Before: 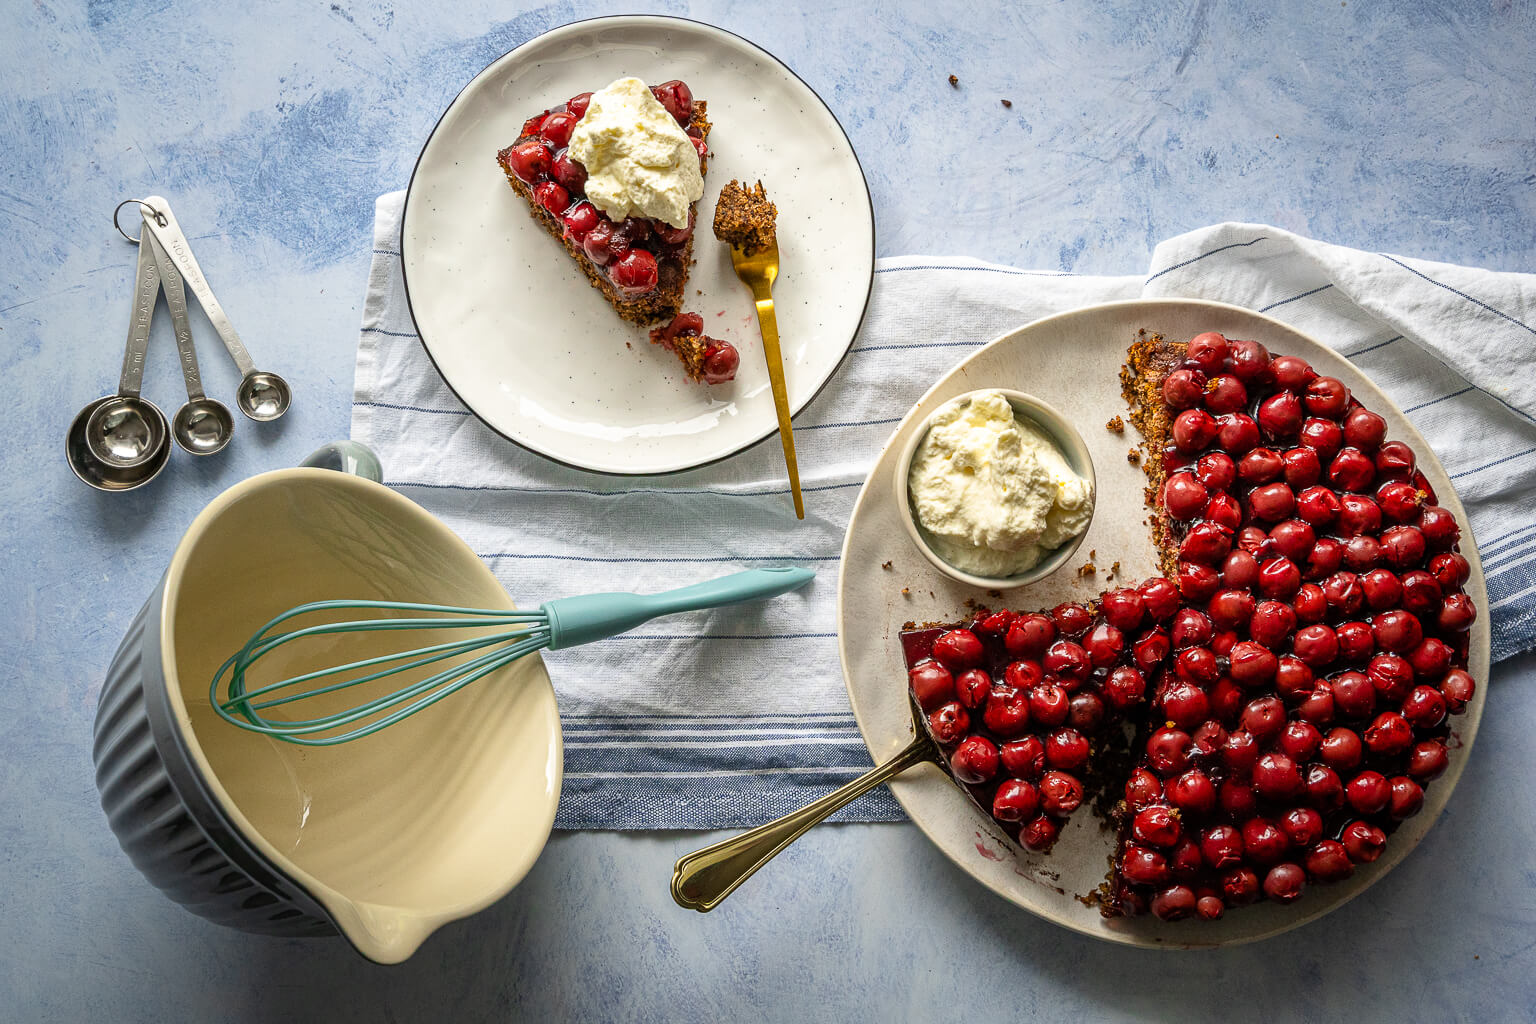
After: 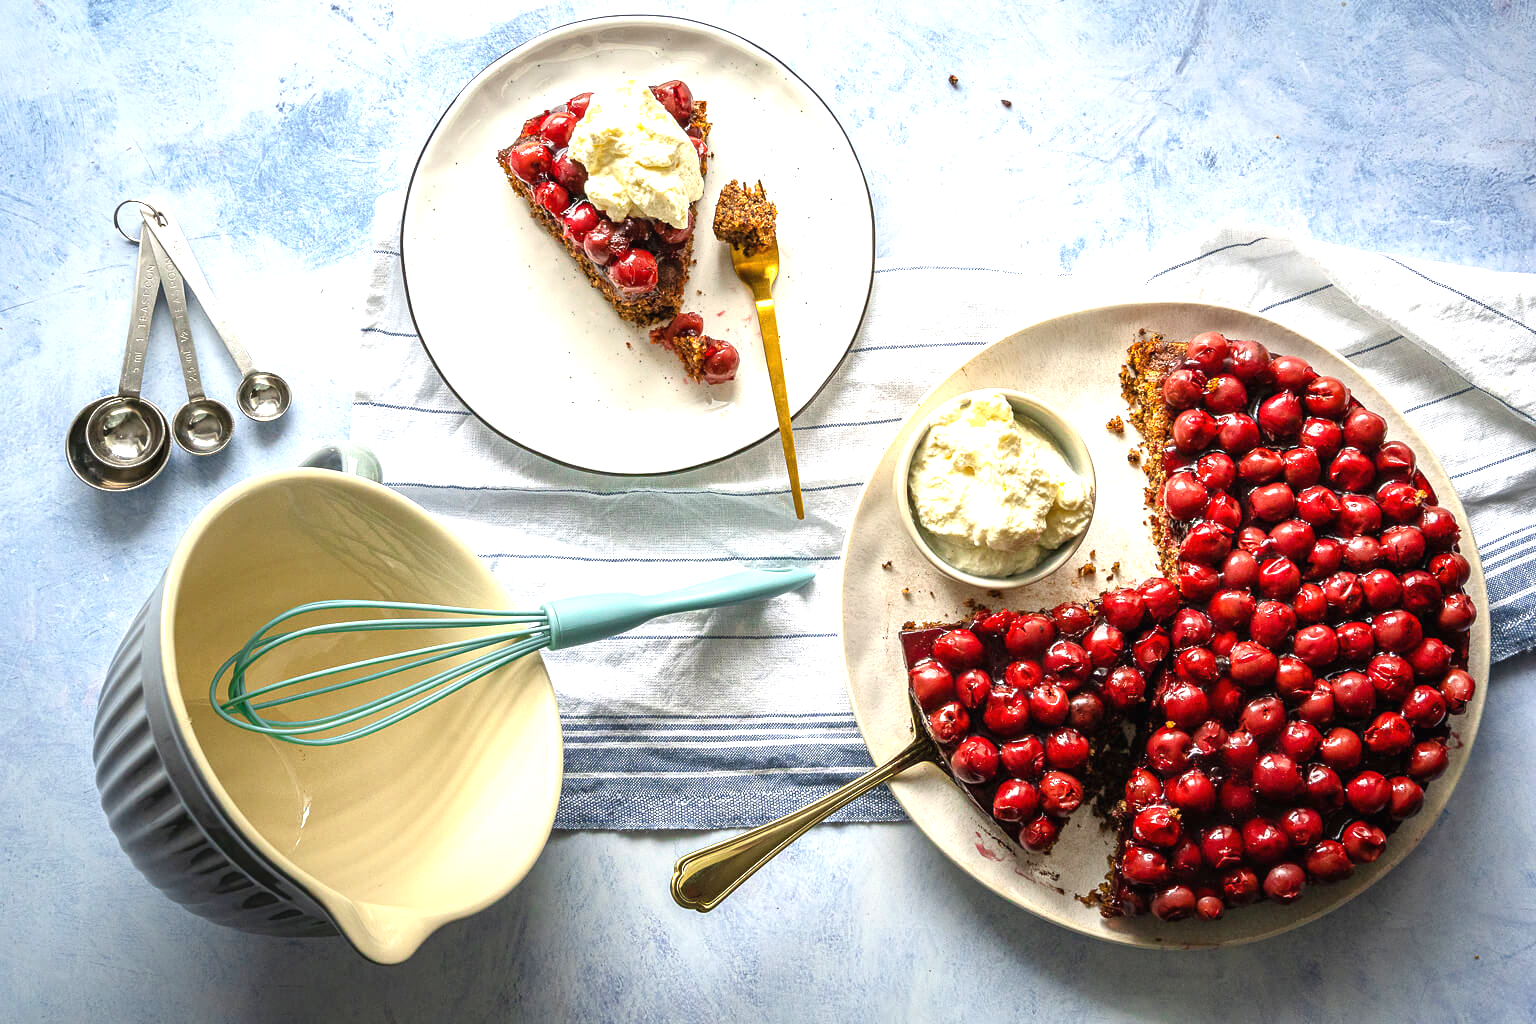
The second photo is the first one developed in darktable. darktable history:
exposure: black level correction -0.001, exposure 0.906 EV, compensate highlight preservation false
